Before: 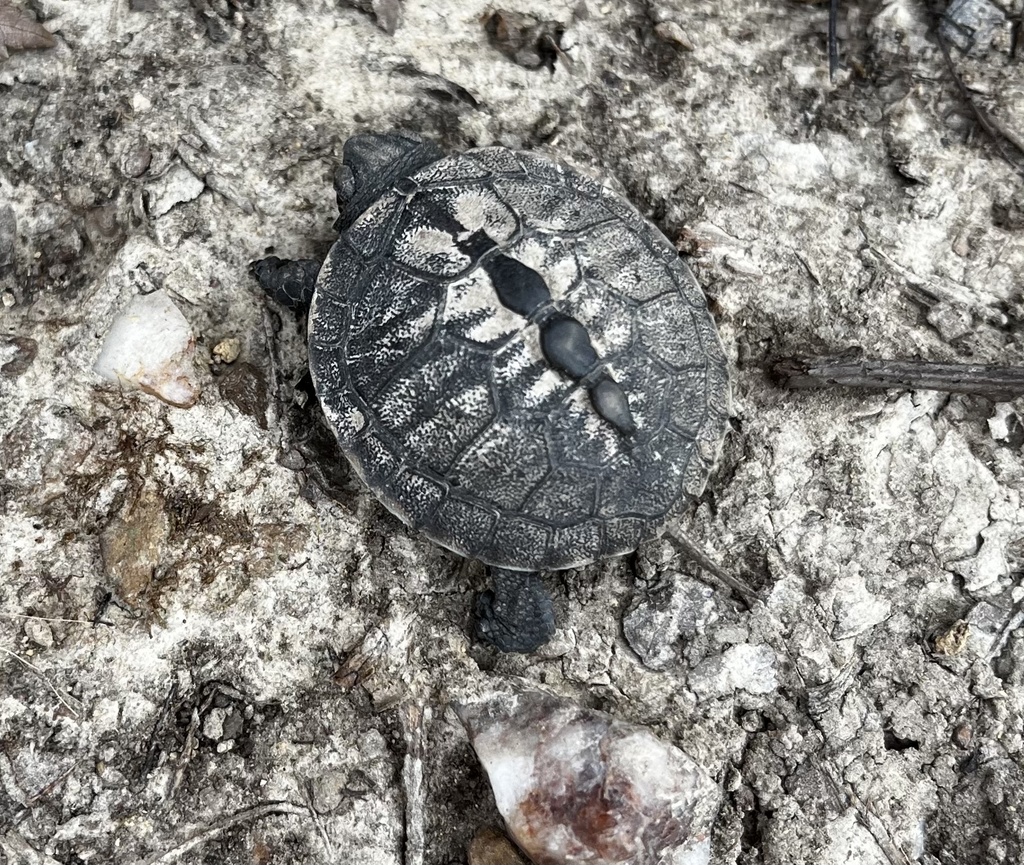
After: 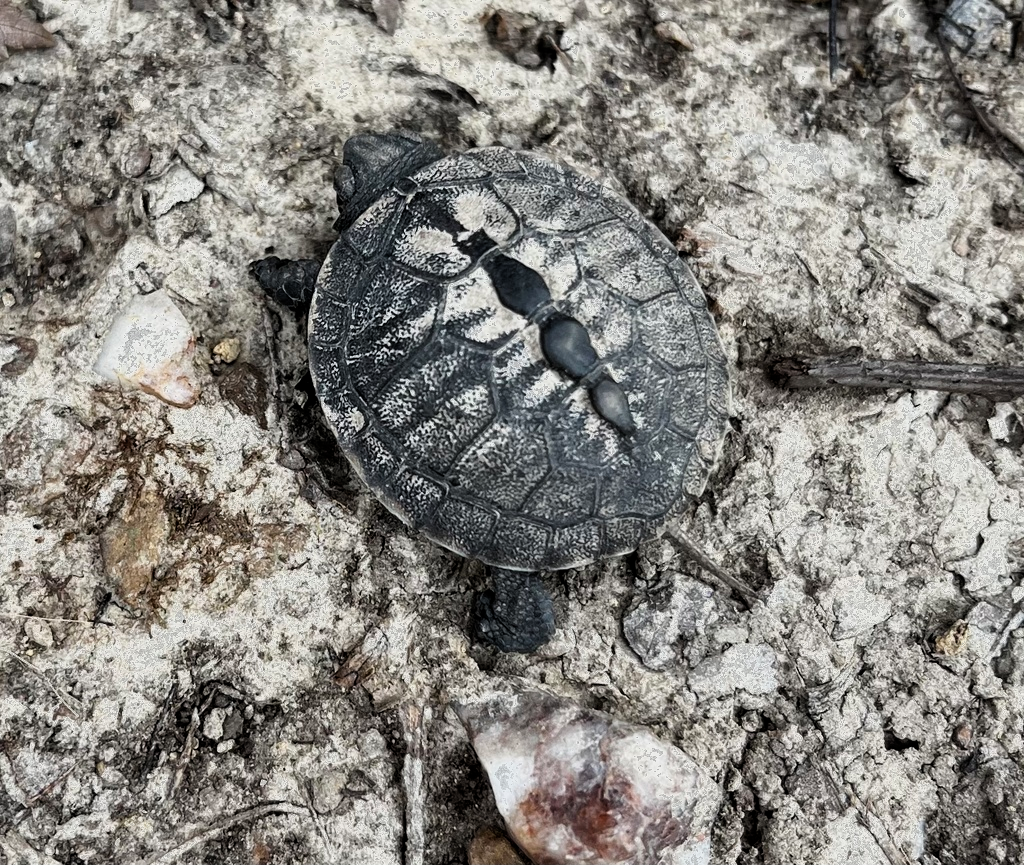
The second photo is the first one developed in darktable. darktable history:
tone equalizer: smoothing diameter 24.98%, edges refinement/feathering 8.76, preserve details guided filter
filmic rgb: middle gray luminance 18.43%, black relative exposure -11.58 EV, white relative exposure 2.56 EV, target black luminance 0%, hardness 8.34, latitude 98.13%, contrast 1.079, shadows ↔ highlights balance 0.763%
